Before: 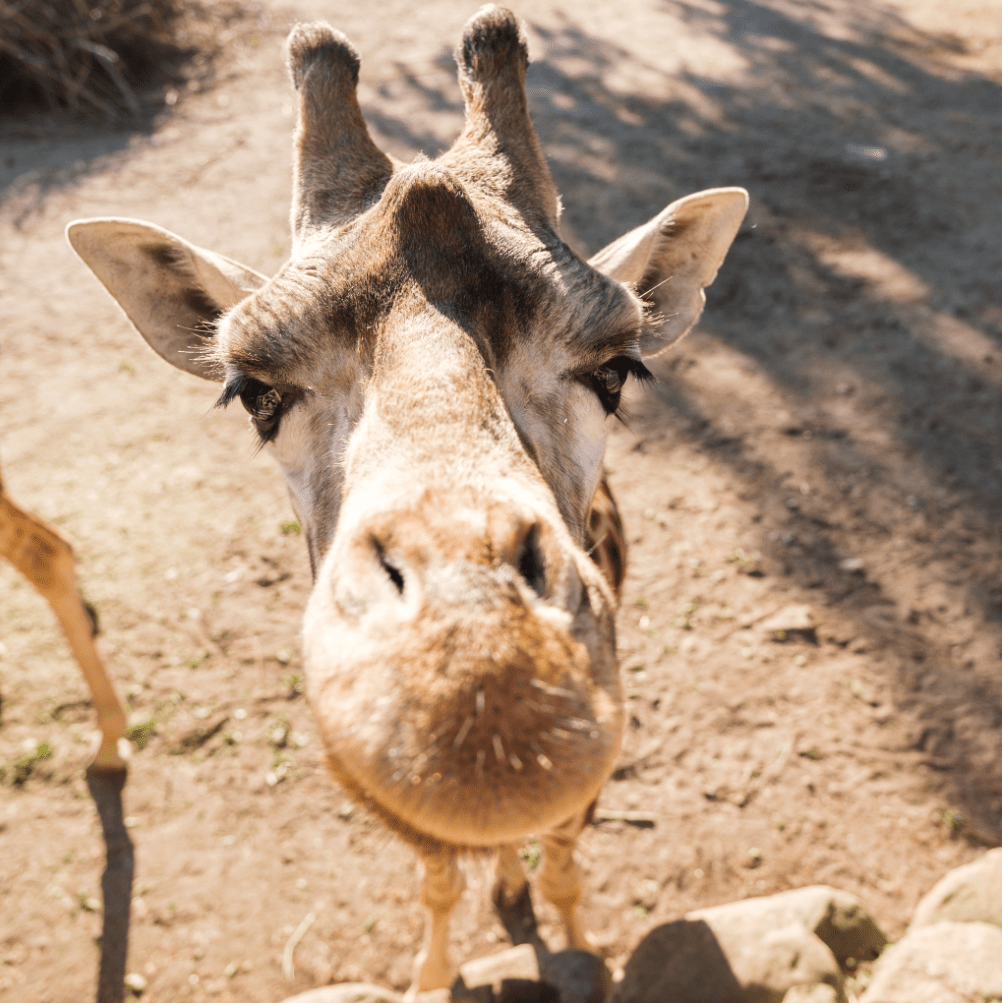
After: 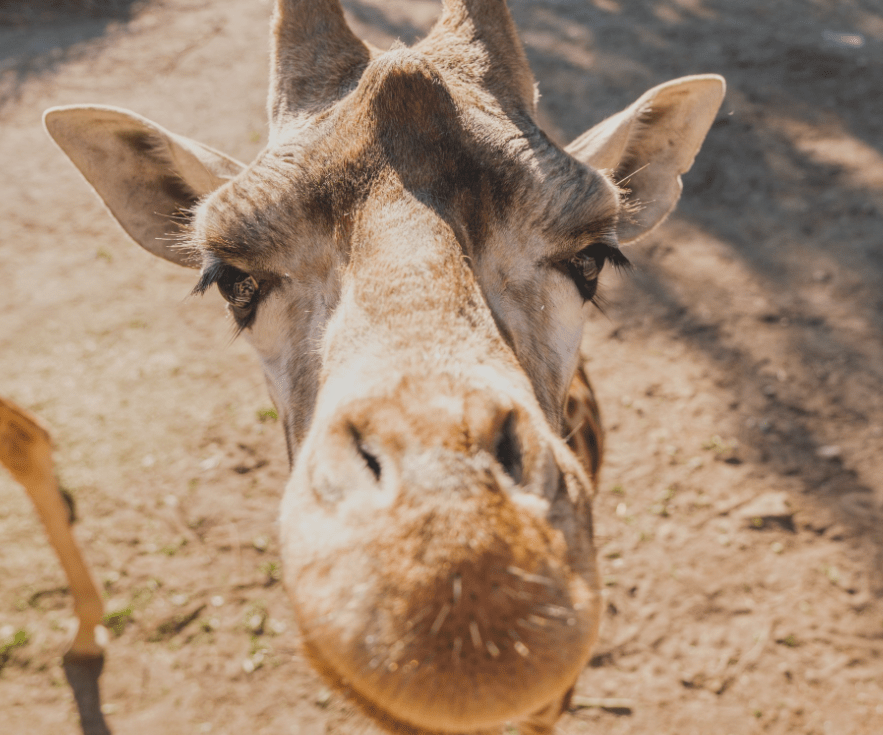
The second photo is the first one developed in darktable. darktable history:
local contrast: on, module defaults
crop and rotate: left 2.332%, top 11.276%, right 9.501%, bottom 15.347%
tone equalizer: on, module defaults
contrast brightness saturation: contrast -0.291
exposure: black level correction 0.001, exposure -0.122 EV, compensate highlight preservation false
